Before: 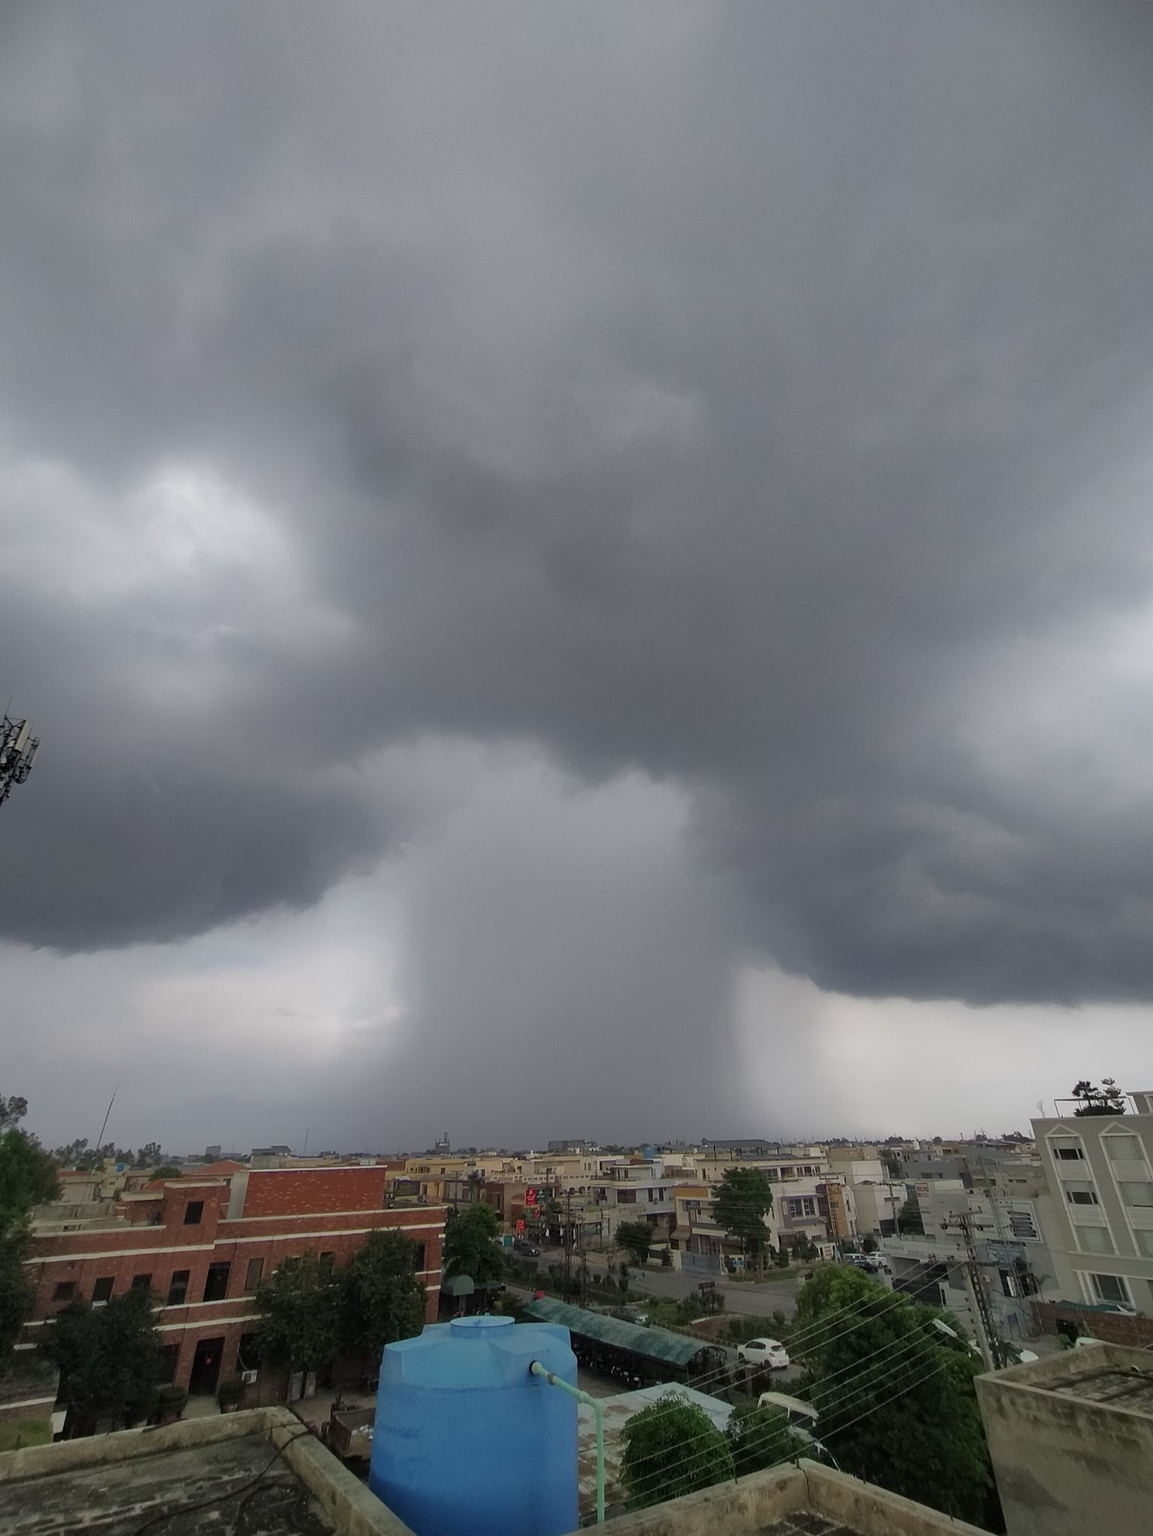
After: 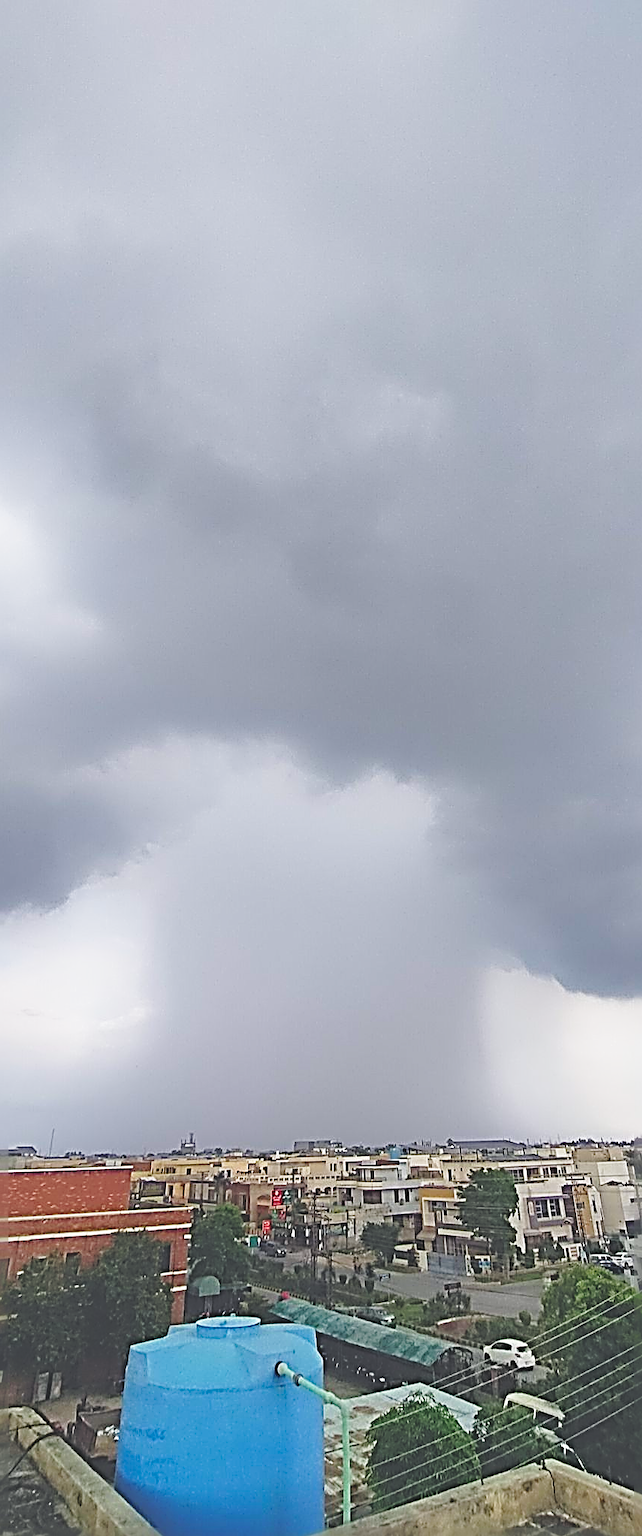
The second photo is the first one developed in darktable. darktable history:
exposure: black level correction -0.04, exposure 0.059 EV, compensate highlight preservation false
color balance rgb: power › chroma 0.524%, power › hue 260.71°, linear chroma grading › shadows 31.758%, linear chroma grading › global chroma -1.593%, linear chroma grading › mid-tones 3.619%, perceptual saturation grading › global saturation 19.045%, global vibrance 20%
base curve: curves: ch0 [(0, 0) (0.028, 0.03) (0.121, 0.232) (0.46, 0.748) (0.859, 0.968) (1, 1)], preserve colors none
crop: left 22.13%, right 22.161%, bottom 0.005%
sharpen: radius 4.039, amount 1.995
